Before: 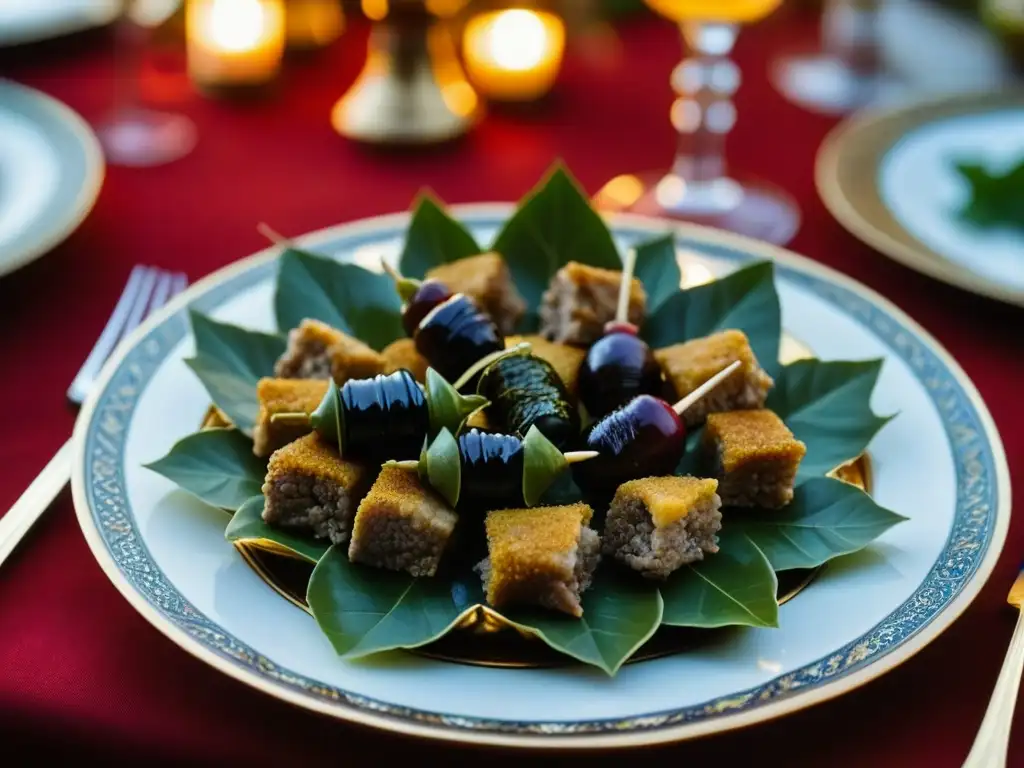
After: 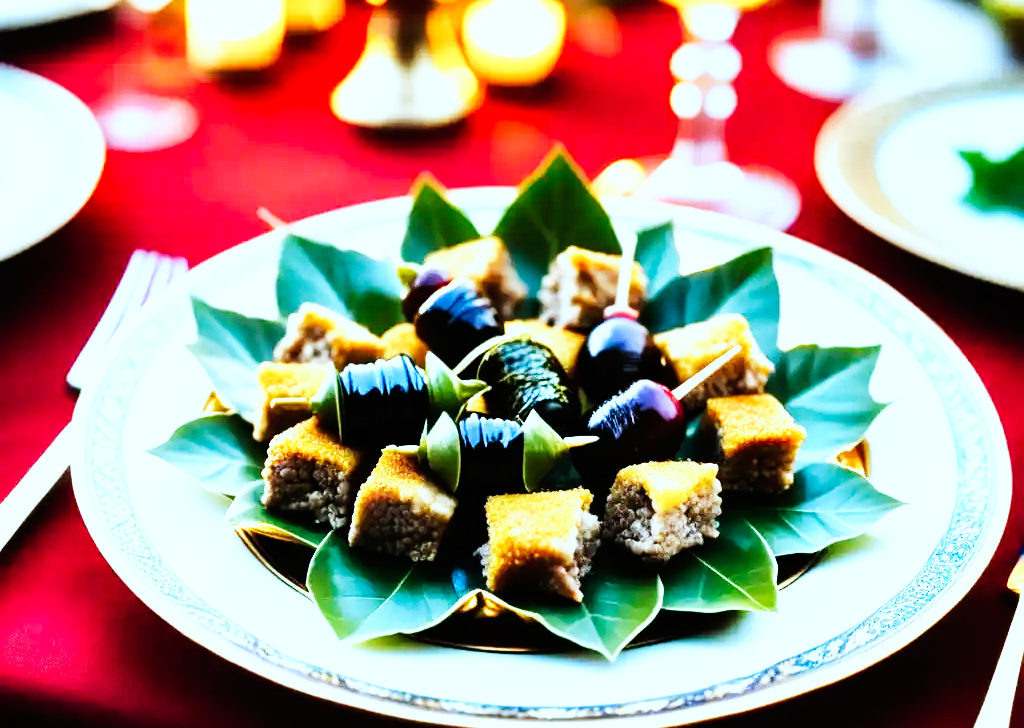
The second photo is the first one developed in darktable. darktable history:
exposure: black level correction 0.001, exposure 0.499 EV, compensate exposure bias true, compensate highlight preservation false
crop and rotate: top 2.026%, bottom 3.1%
color correction: highlights a* -3.85, highlights b* -10.7
tone equalizer: -8 EV -0.758 EV, -7 EV -0.712 EV, -6 EV -0.624 EV, -5 EV -0.368 EV, -3 EV 0.394 EV, -2 EV 0.6 EV, -1 EV 0.68 EV, +0 EV 0.753 EV, mask exposure compensation -0.508 EV
base curve: curves: ch0 [(0, 0) (0.007, 0.004) (0.027, 0.03) (0.046, 0.07) (0.207, 0.54) (0.442, 0.872) (0.673, 0.972) (1, 1)], preserve colors none
